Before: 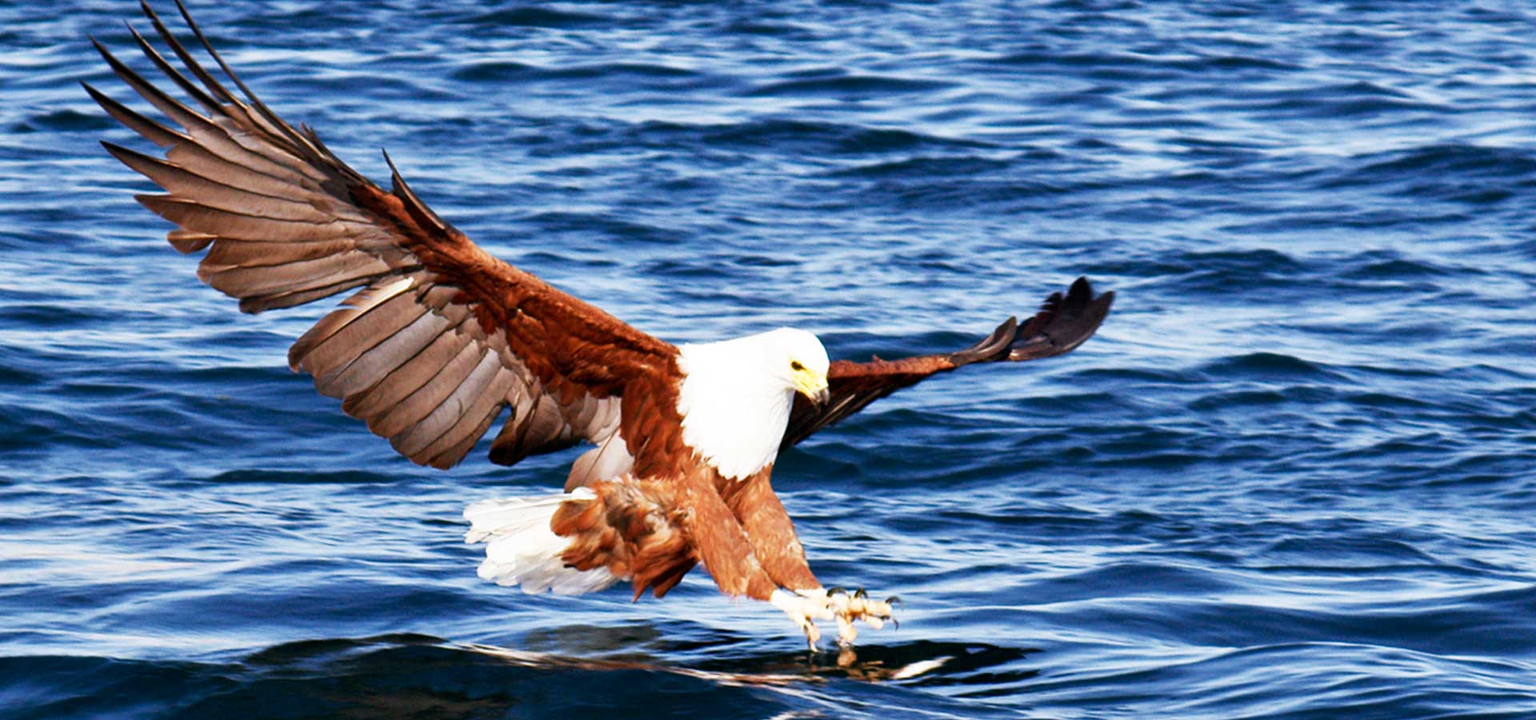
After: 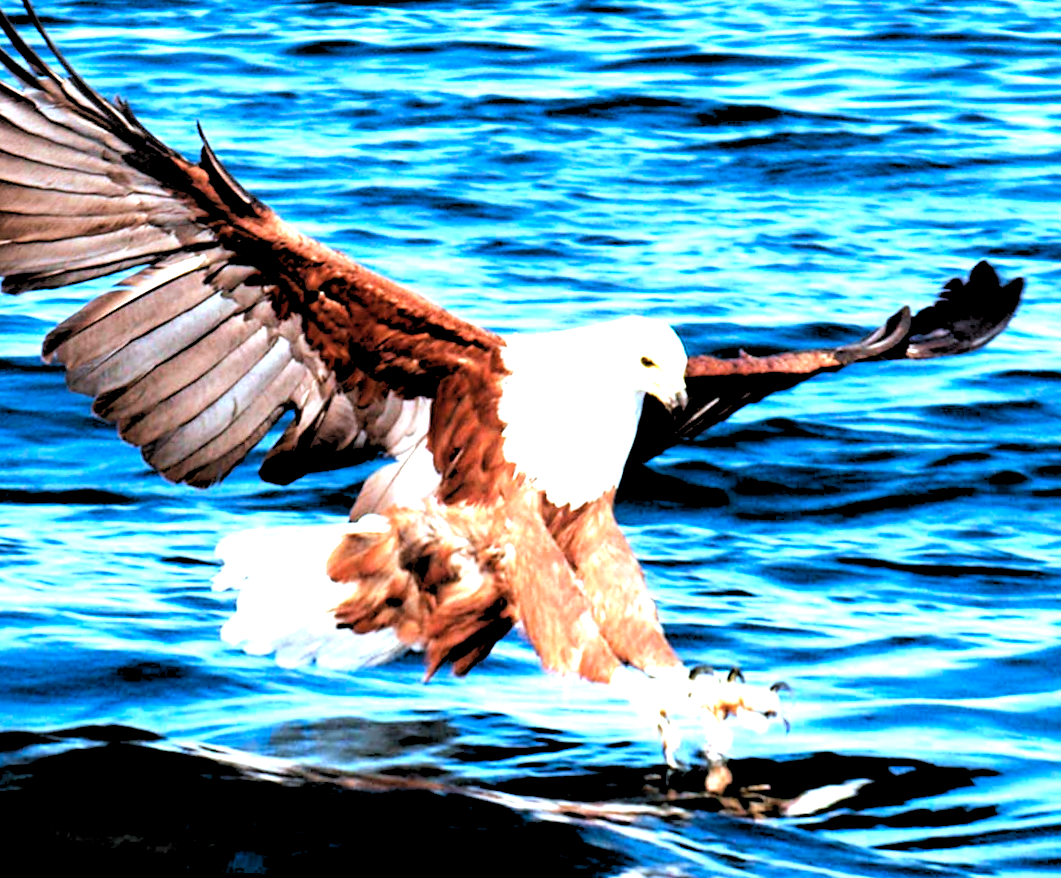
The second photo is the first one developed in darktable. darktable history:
tone equalizer: -8 EV -0.417 EV, -7 EV -0.389 EV, -6 EV -0.333 EV, -5 EV -0.222 EV, -3 EV 0.222 EV, -2 EV 0.333 EV, -1 EV 0.389 EV, +0 EV 0.417 EV, edges refinement/feathering 500, mask exposure compensation -1.57 EV, preserve details no
rotate and perspective: rotation 0.72°, lens shift (vertical) -0.352, lens shift (horizontal) -0.051, crop left 0.152, crop right 0.859, crop top 0.019, crop bottom 0.964
crop and rotate: left 8.786%, right 24.548%
color correction: highlights a* -10.69, highlights b* -19.19
rgb levels: levels [[0.029, 0.461, 0.922], [0, 0.5, 1], [0, 0.5, 1]]
exposure: exposure 0.781 EV, compensate highlight preservation false
